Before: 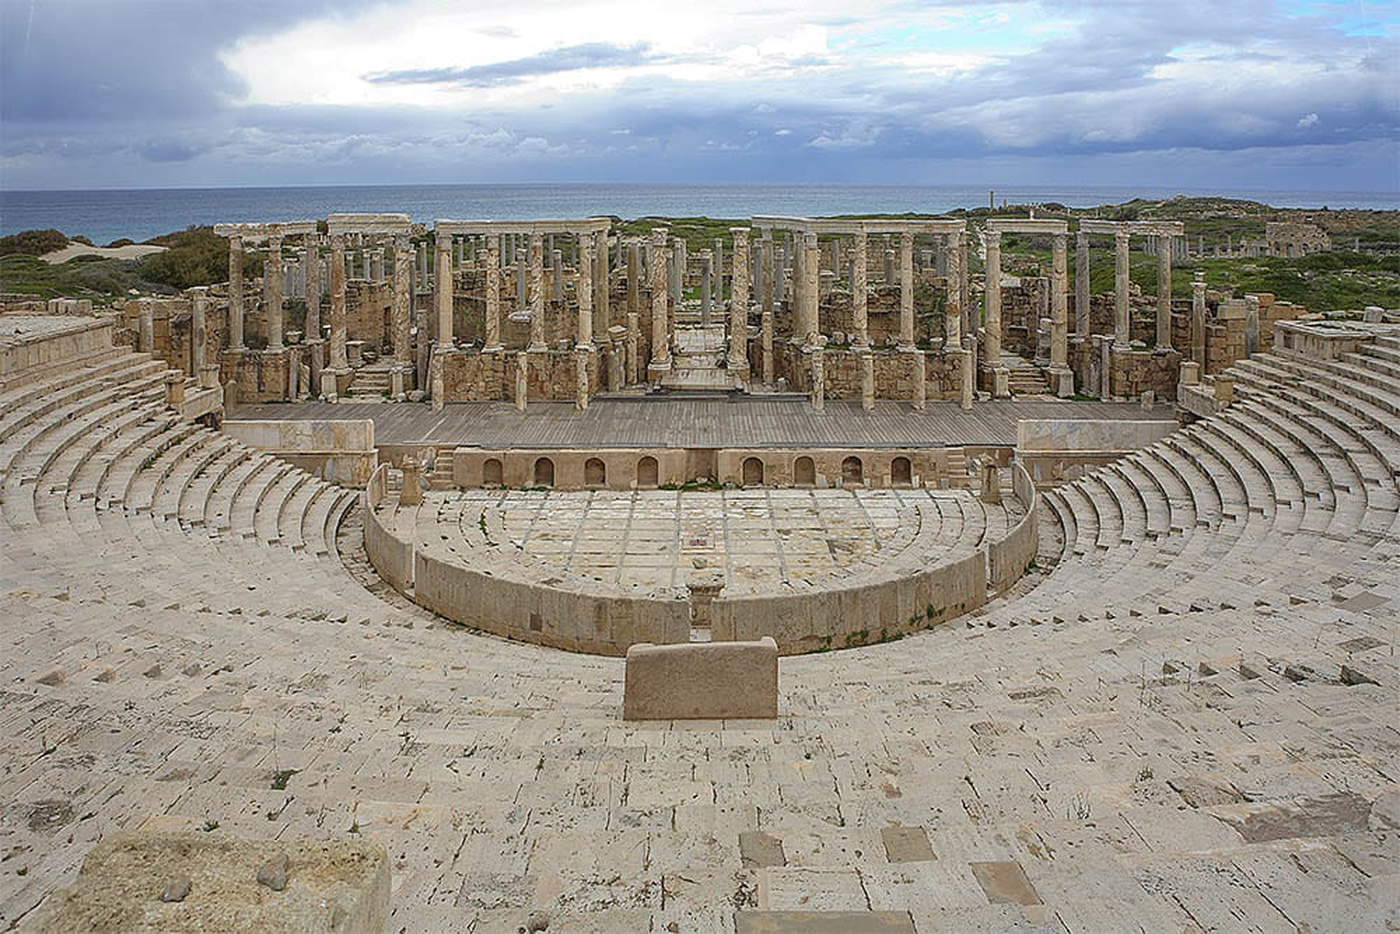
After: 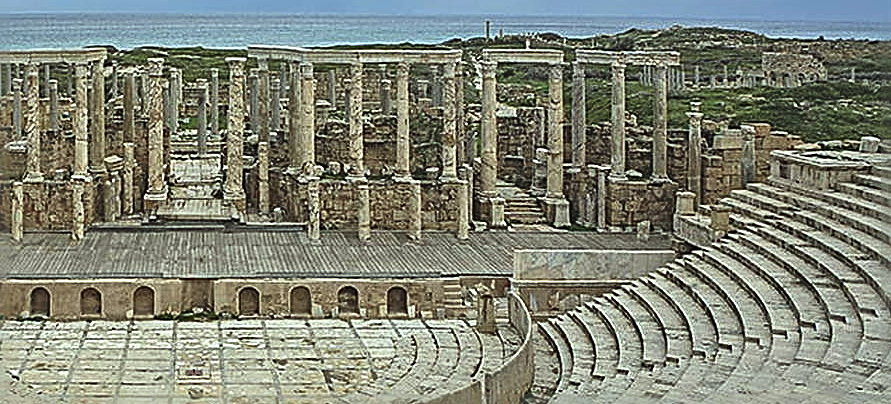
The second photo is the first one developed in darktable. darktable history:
local contrast: mode bilateral grid, contrast 20, coarseness 50, detail 171%, midtone range 0.2
exposure: black level correction -0.028, compensate highlight preservation false
color correction: highlights a* -8, highlights b* 3.1
crop: left 36.005%, top 18.293%, right 0.31%, bottom 38.444%
sharpen: radius 3.69, amount 0.928
